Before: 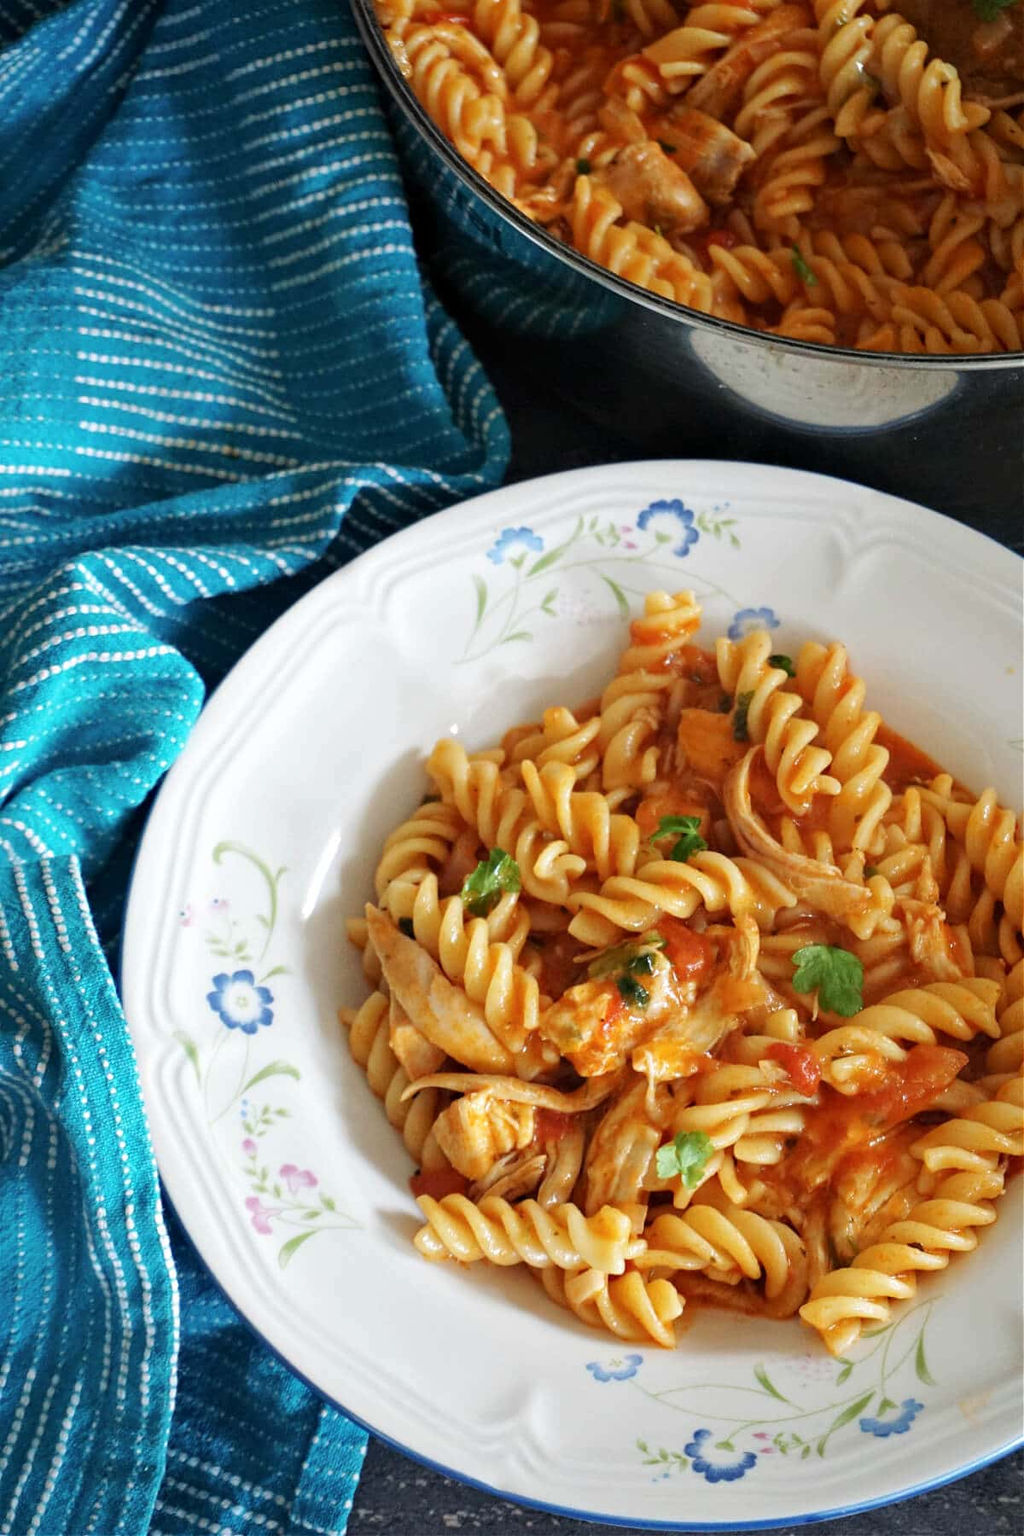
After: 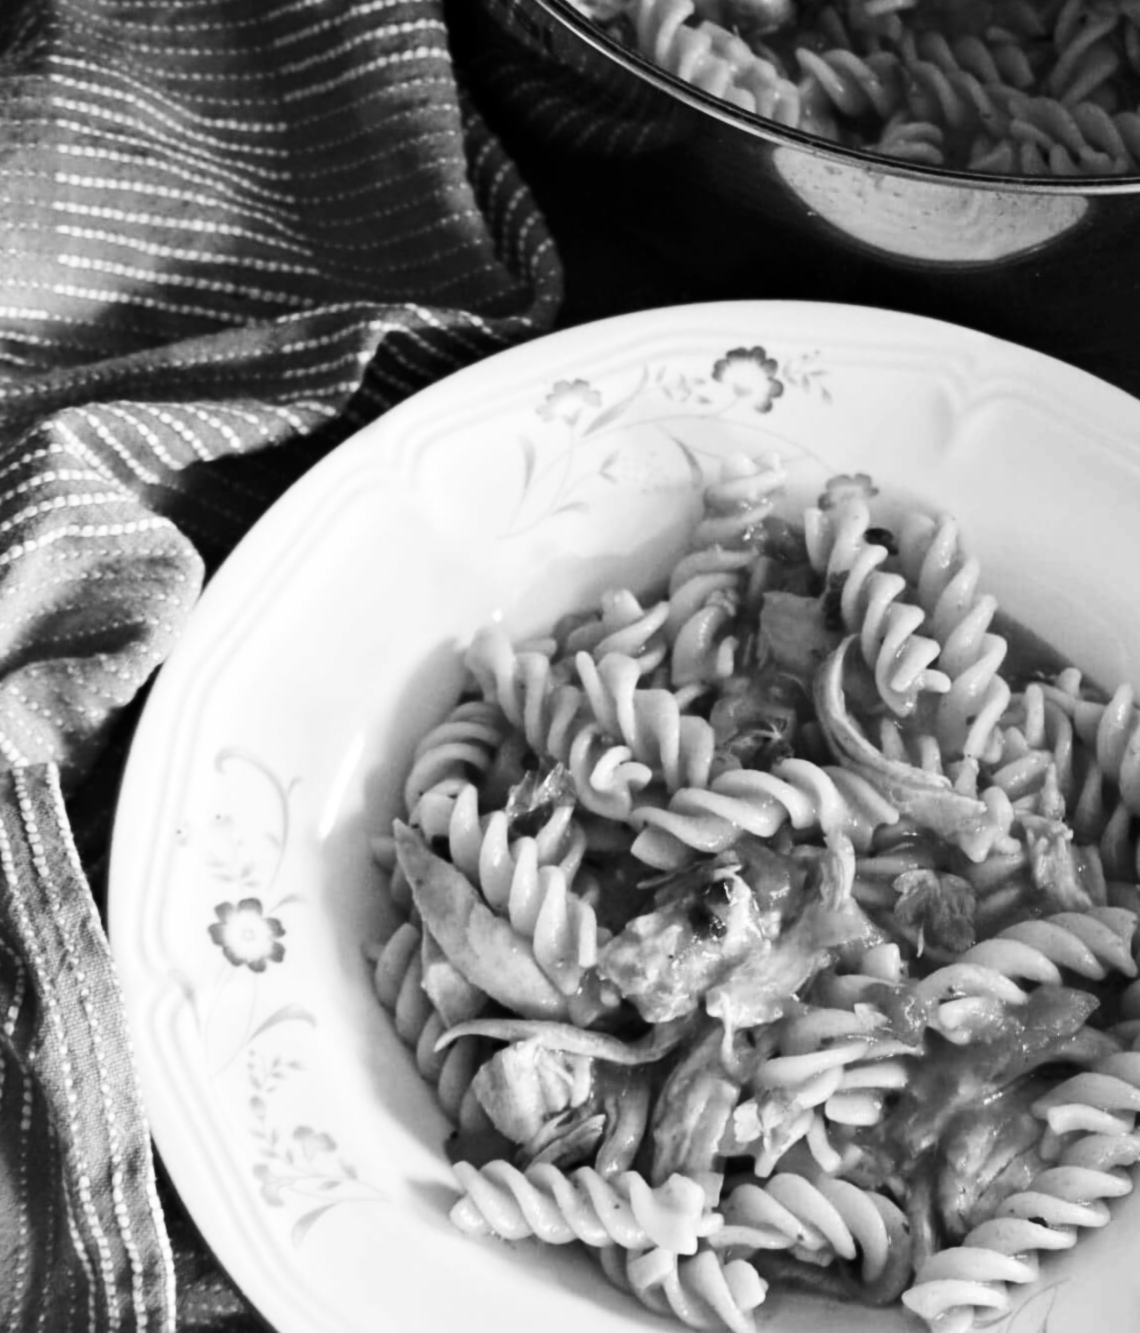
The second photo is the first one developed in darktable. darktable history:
lowpass: radius 0.76, contrast 1.56, saturation 0, unbound 0
crop and rotate: left 2.991%, top 13.302%, right 1.981%, bottom 12.636%
